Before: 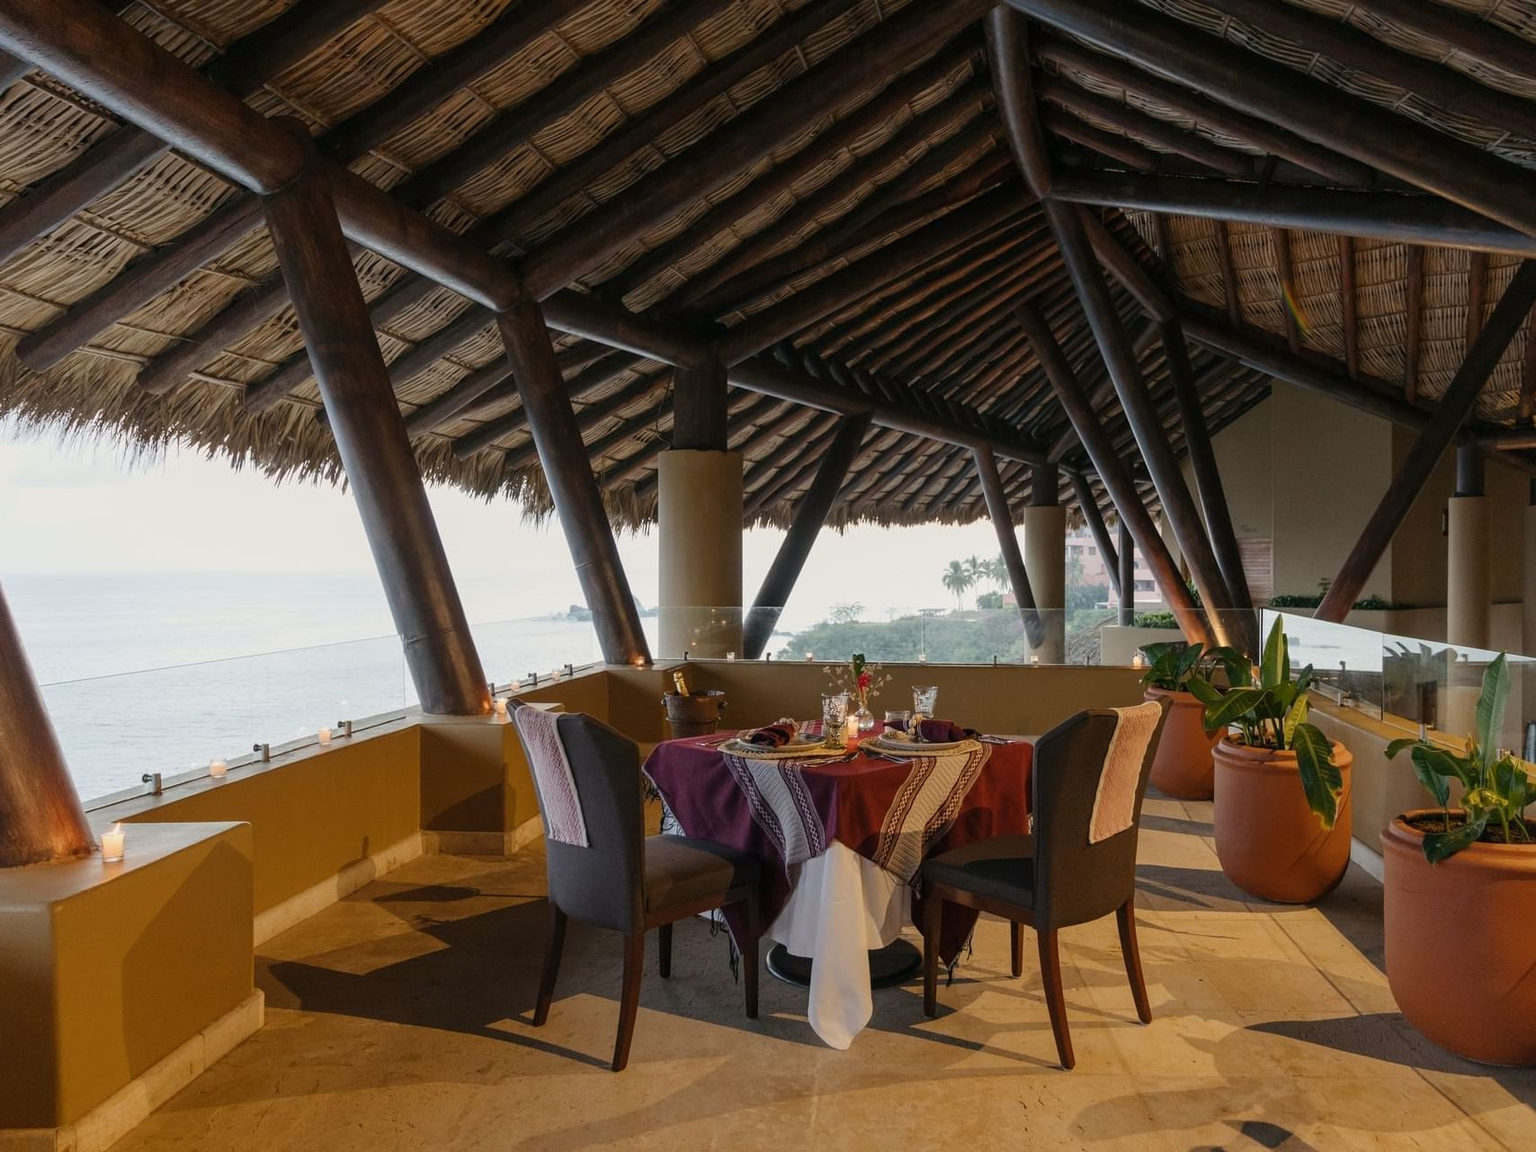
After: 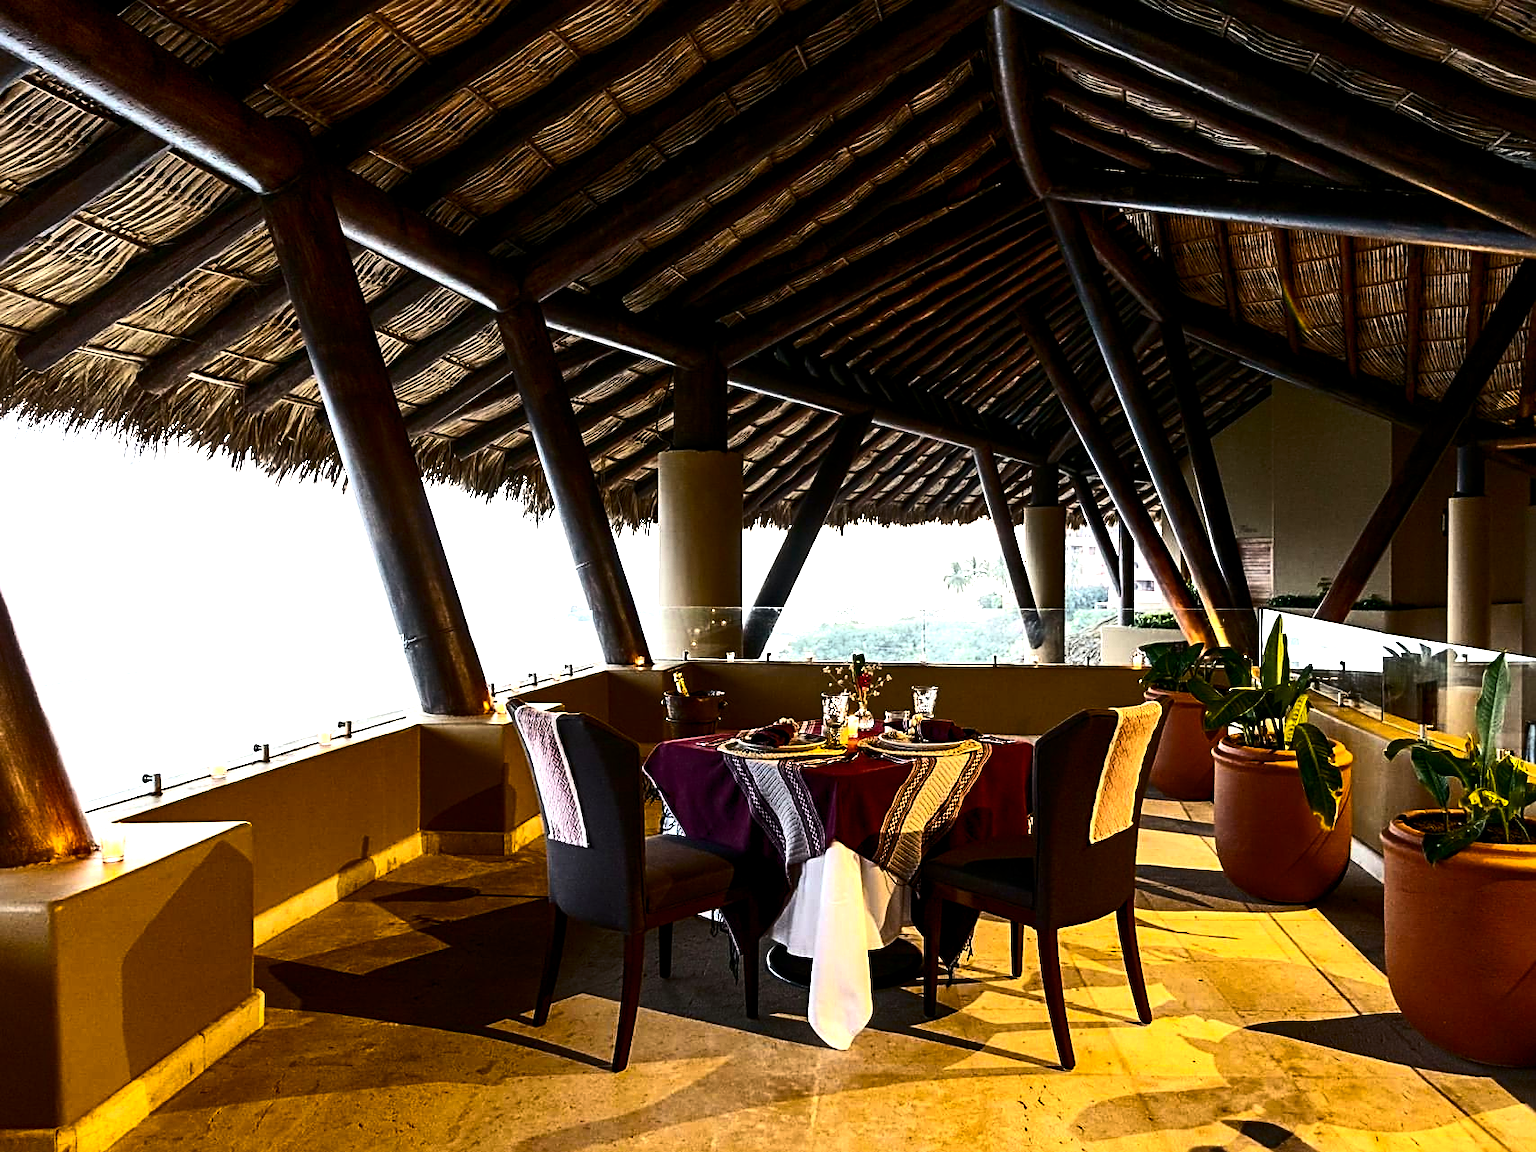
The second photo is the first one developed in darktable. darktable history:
contrast brightness saturation: contrast 0.272
sharpen: radius 2.778
color balance rgb: power › hue 74.88°, global offset › luminance -0.496%, perceptual saturation grading › global saturation 30.88%, perceptual brilliance grading › highlights 74.64%, perceptual brilliance grading › shadows -29.977%
shadows and highlights: shadows 37.37, highlights -28.19, soften with gaussian
